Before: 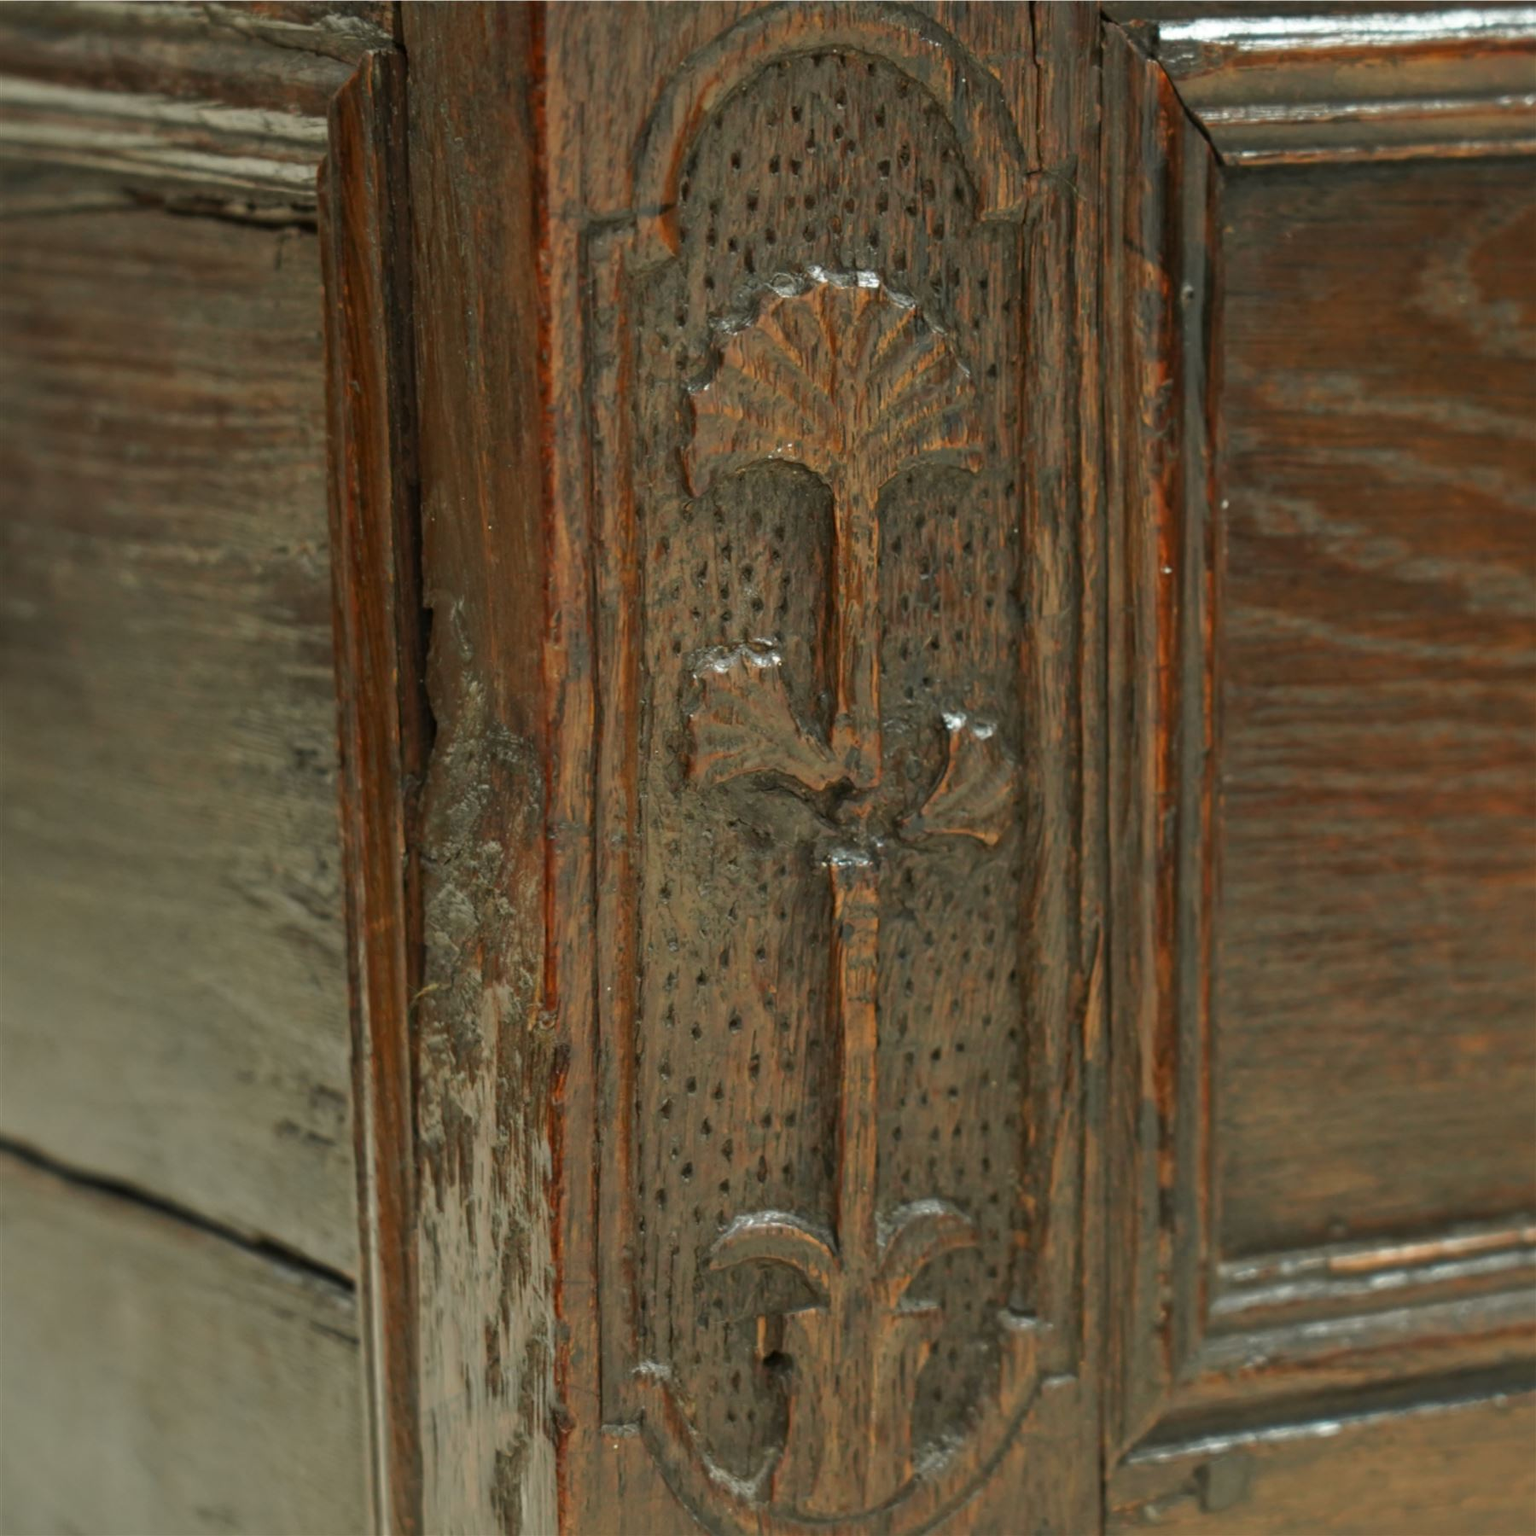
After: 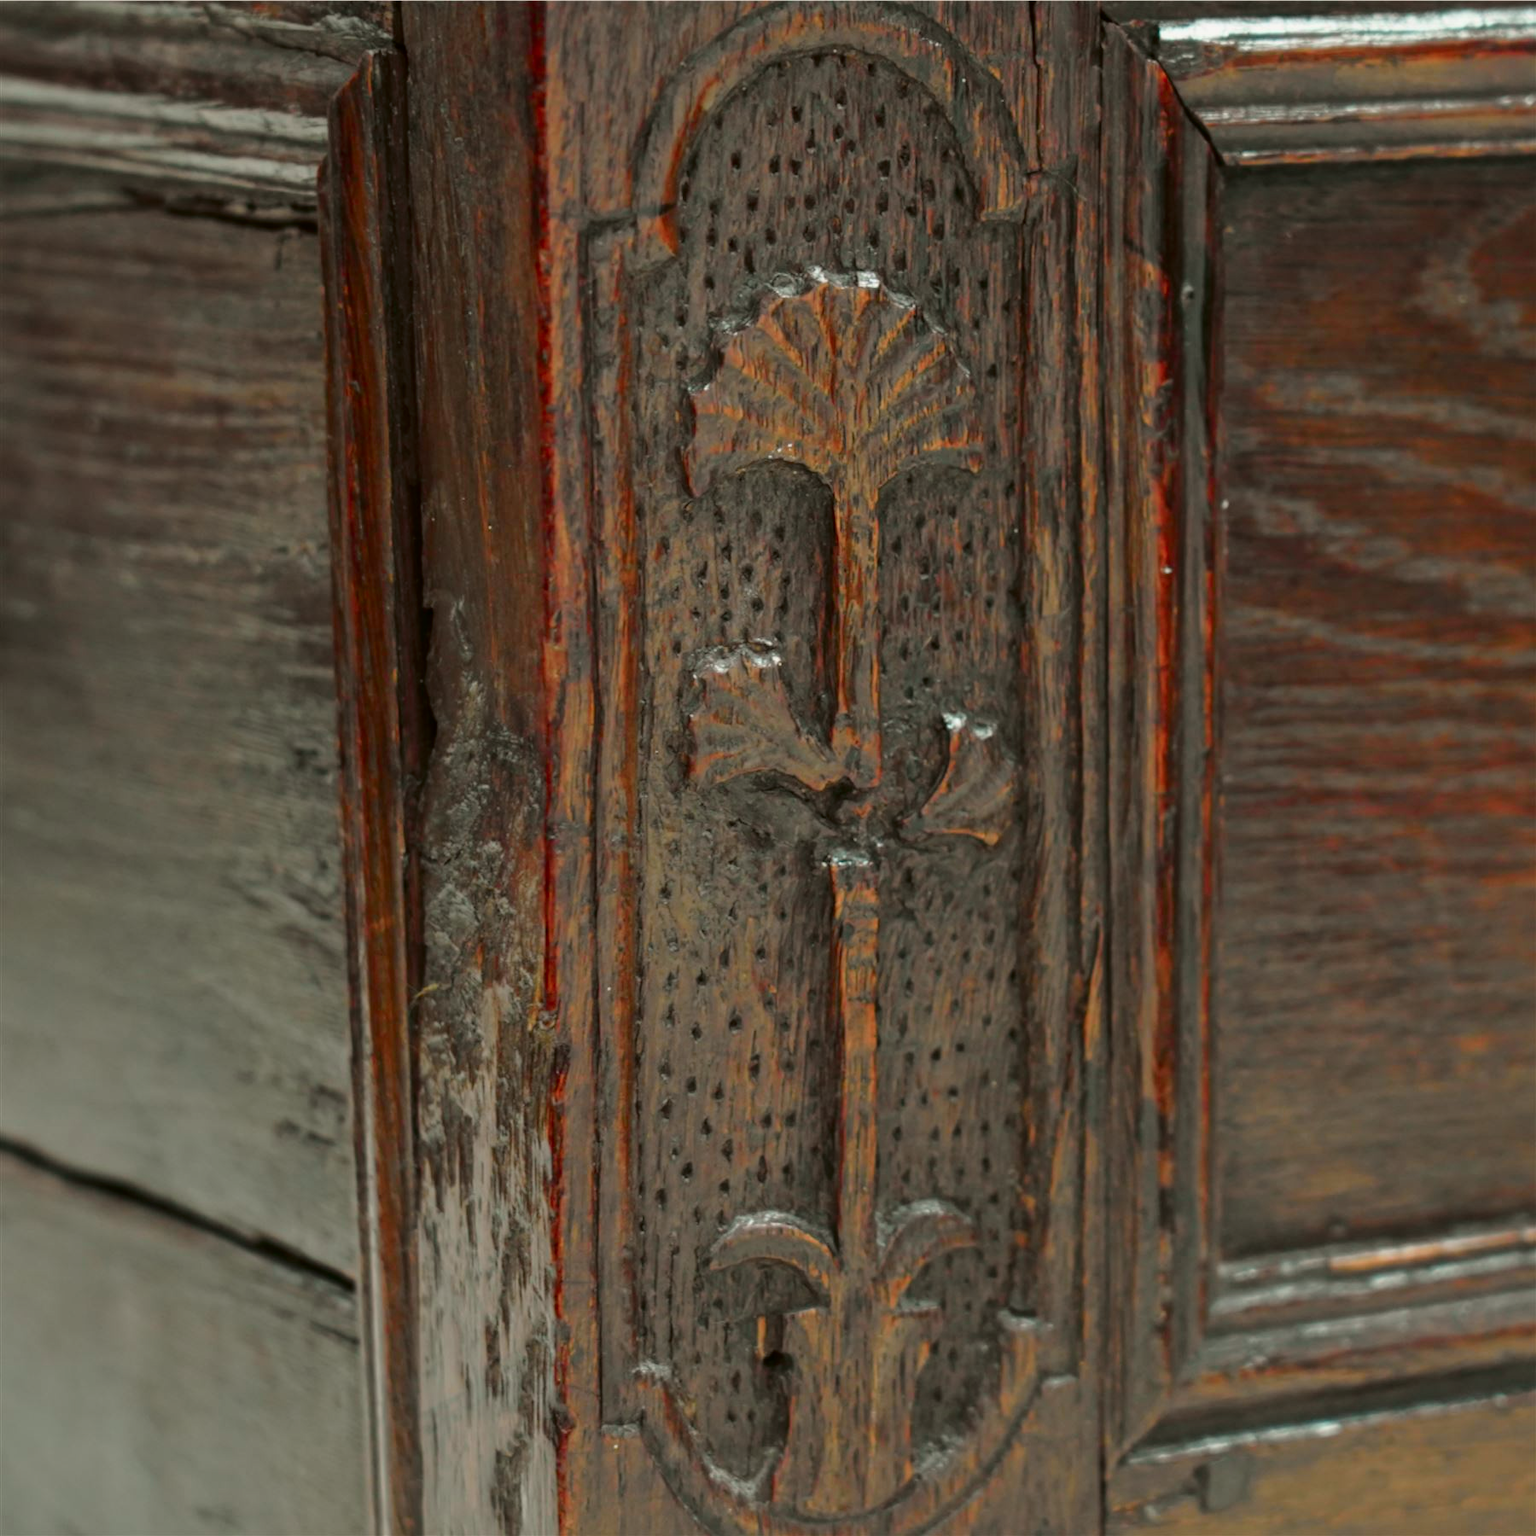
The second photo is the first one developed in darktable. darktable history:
tone curve: curves: ch0 [(0, 0) (0.068, 0.031) (0.183, 0.13) (0.341, 0.319) (0.547, 0.545) (0.828, 0.817) (1, 0.968)]; ch1 [(0, 0) (0.23, 0.166) (0.34, 0.308) (0.371, 0.337) (0.429, 0.408) (0.477, 0.466) (0.499, 0.5) (0.529, 0.528) (0.559, 0.578) (0.743, 0.798) (1, 1)]; ch2 [(0, 0) (0.431, 0.419) (0.495, 0.502) (0.524, 0.525) (0.568, 0.543) (0.6, 0.597) (0.634, 0.644) (0.728, 0.722) (1, 1)], color space Lab, independent channels, preserve colors none
